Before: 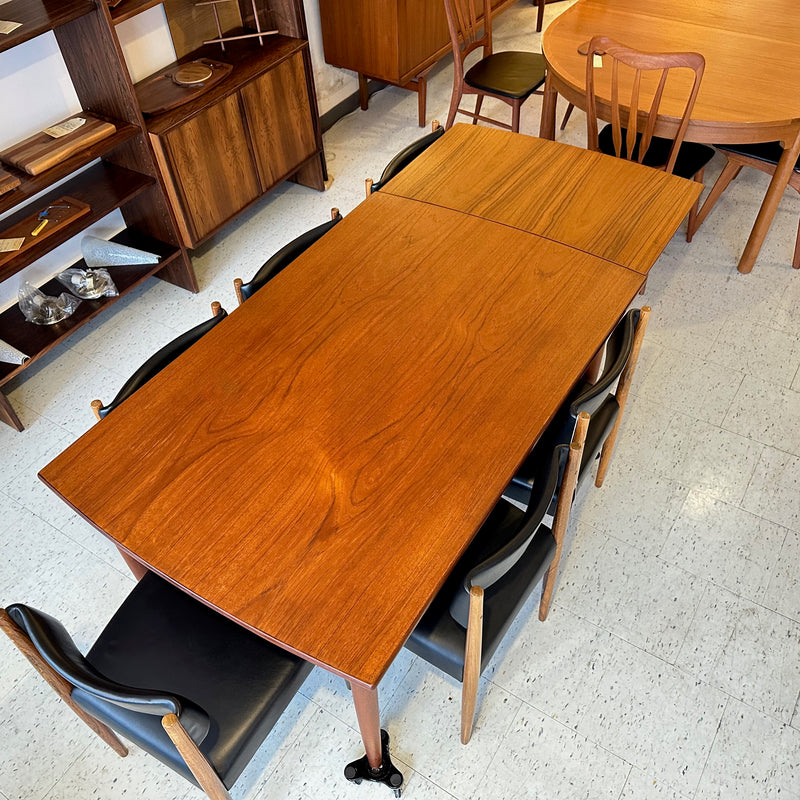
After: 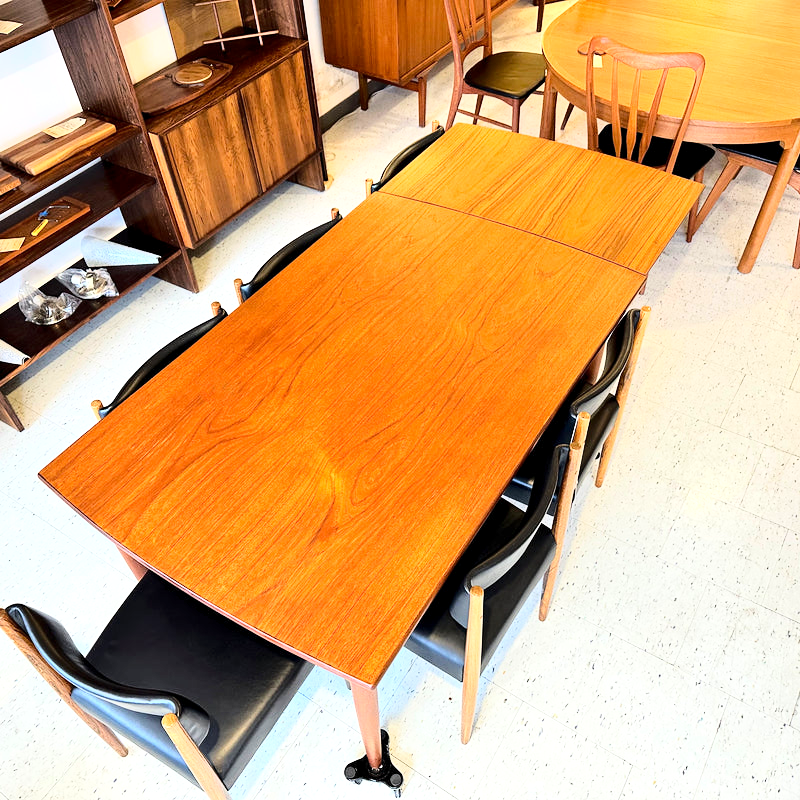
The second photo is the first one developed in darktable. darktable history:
exposure: black level correction 0.001, exposure 0.499 EV, compensate exposure bias true, compensate highlight preservation false
base curve: curves: ch0 [(0, 0) (0.028, 0.03) (0.121, 0.232) (0.46, 0.748) (0.859, 0.968) (1, 1)]
